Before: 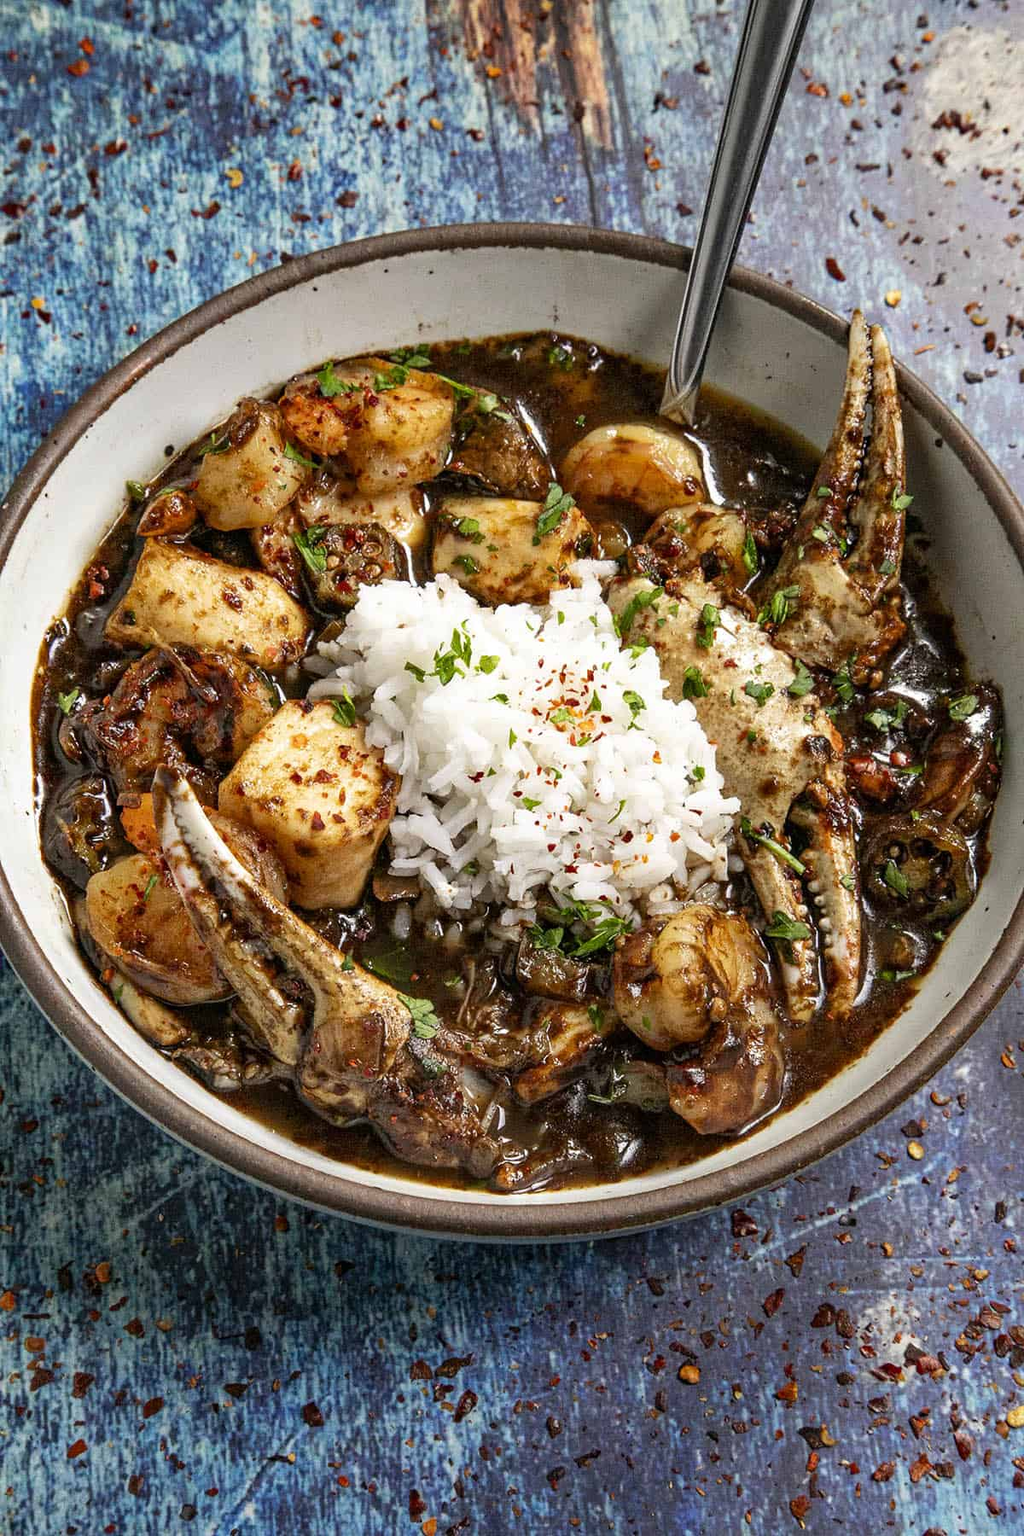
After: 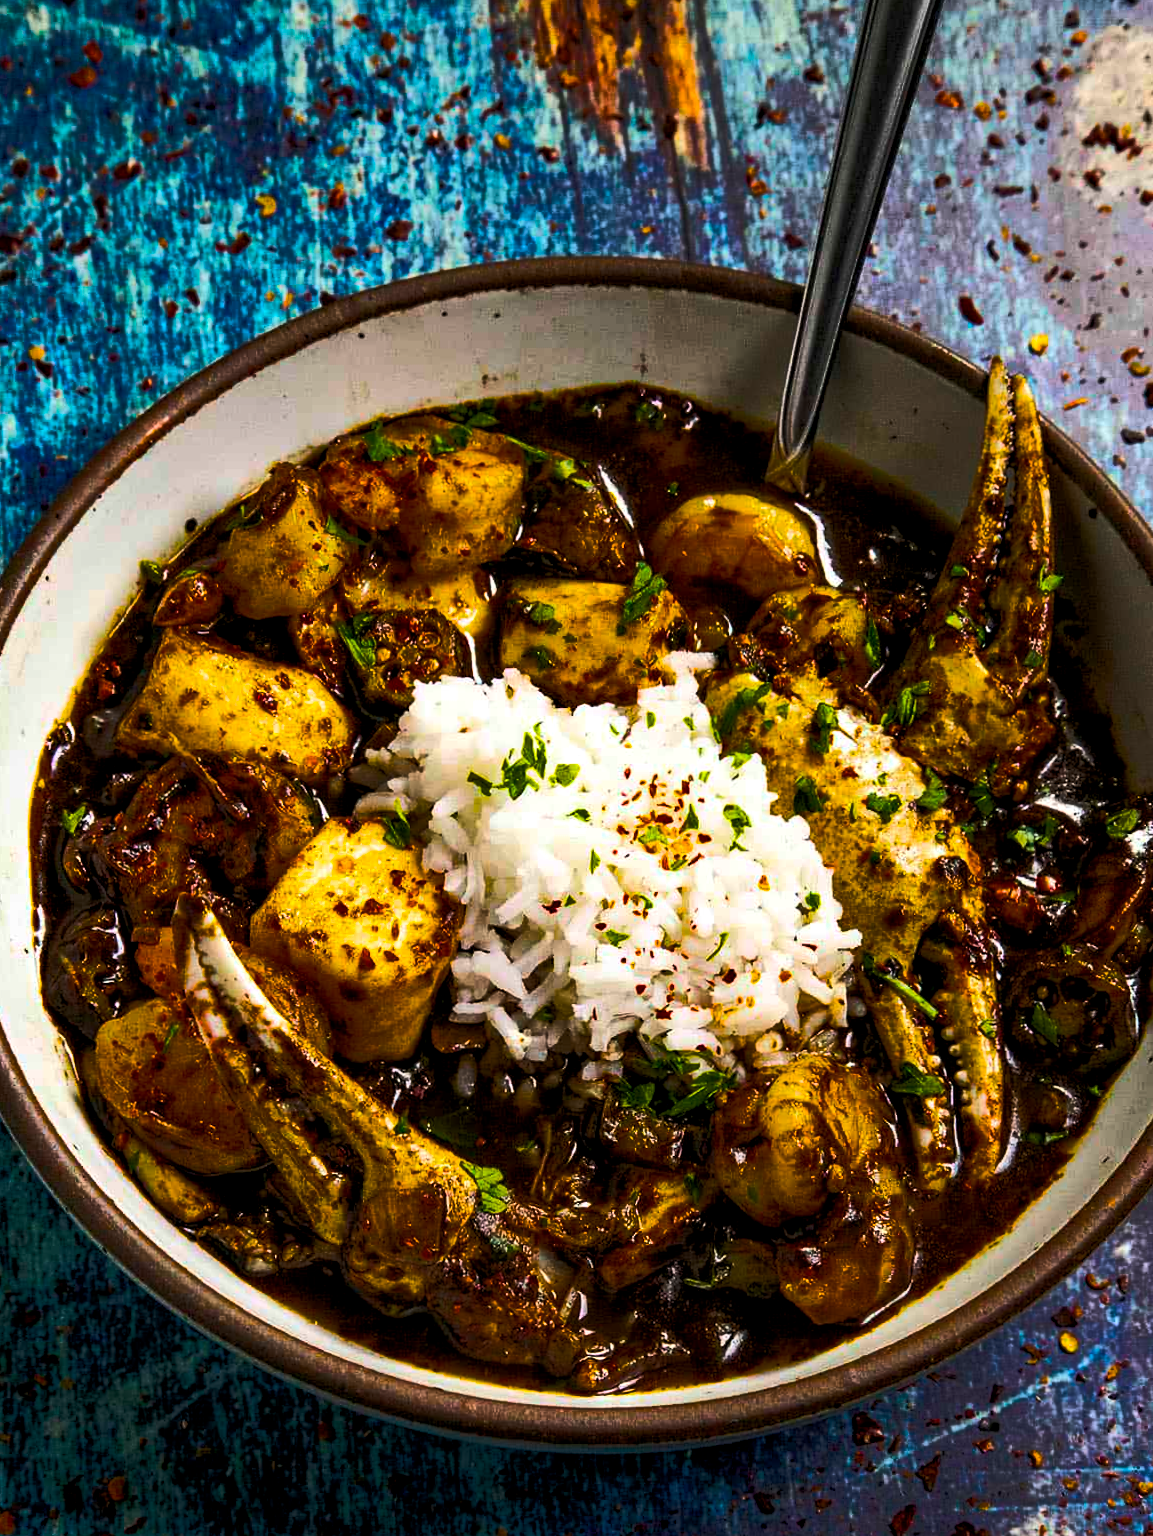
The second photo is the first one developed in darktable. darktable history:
exposure: black level correction 0.009, compensate highlight preservation false
crop and rotate: angle 0.2°, left 0.275%, right 3.127%, bottom 14.18%
color balance rgb: linear chroma grading › global chroma 40.15%, perceptual saturation grading › global saturation 60.58%, perceptual saturation grading › highlights 20.44%, perceptual saturation grading › shadows -50.36%, perceptual brilliance grading › highlights 2.19%, perceptual brilliance grading › mid-tones -50.36%, perceptual brilliance grading › shadows -50.36%
